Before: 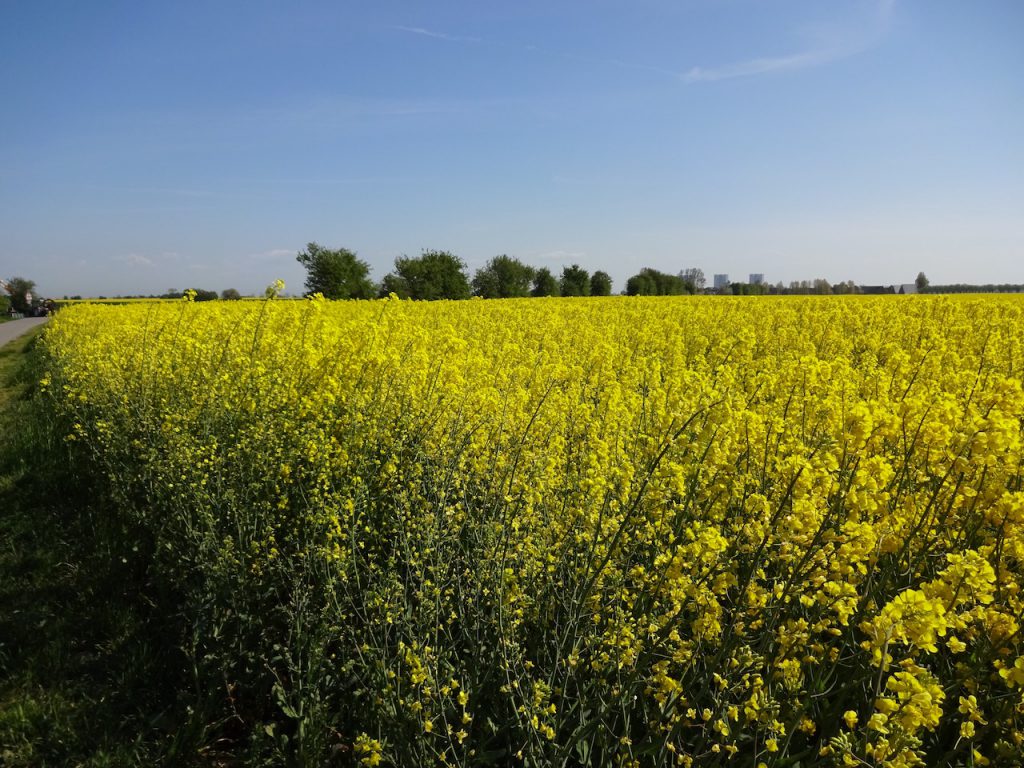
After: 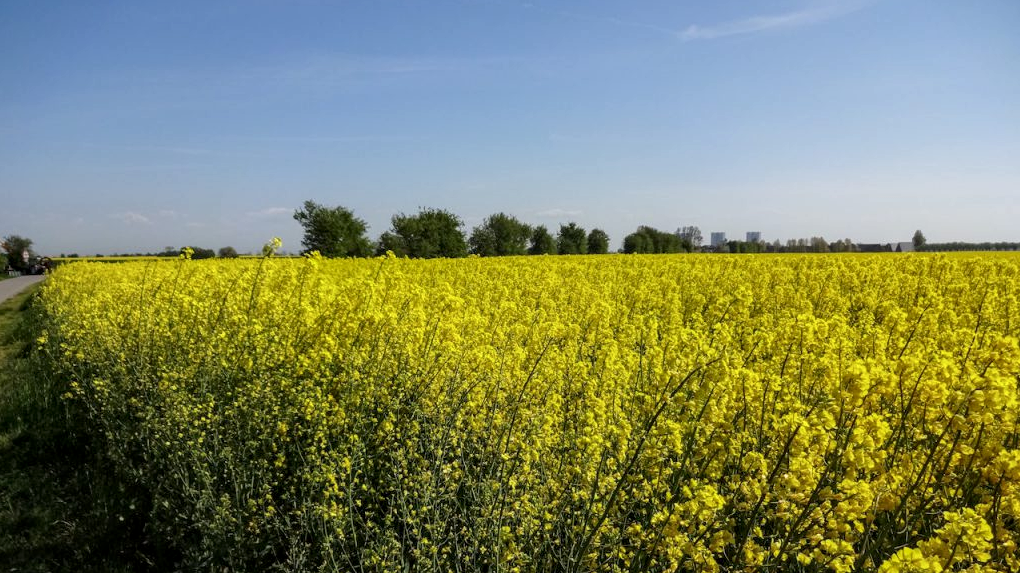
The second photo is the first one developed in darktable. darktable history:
local contrast: detail 130%
crop: left 0.387%, top 5.469%, bottom 19.809%
